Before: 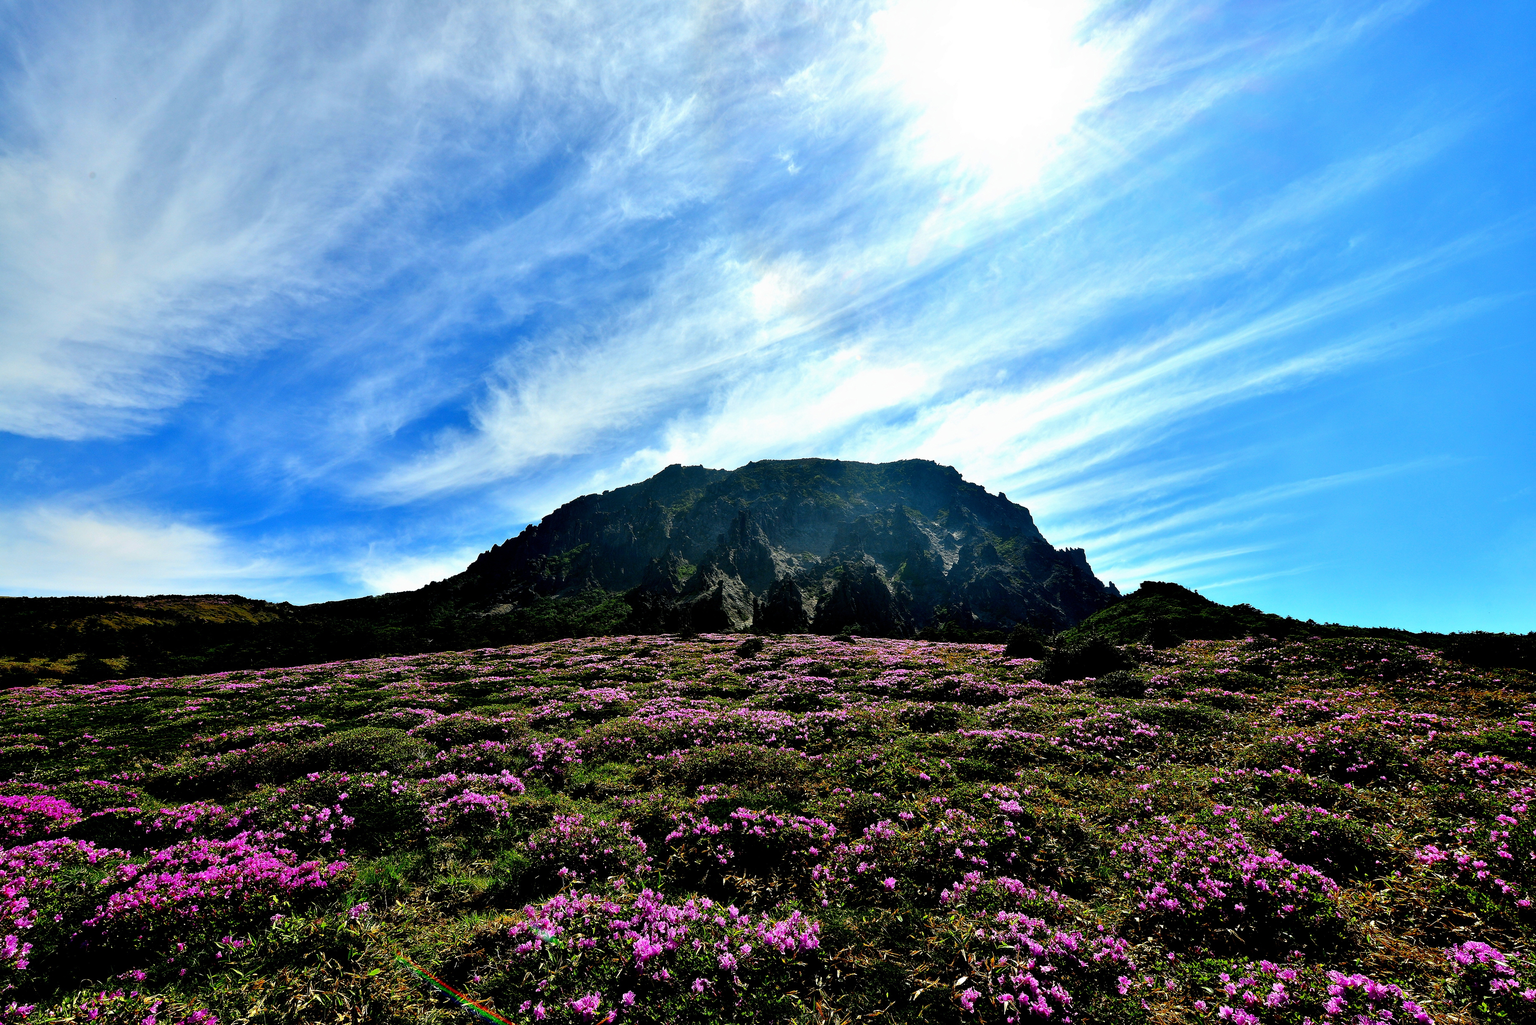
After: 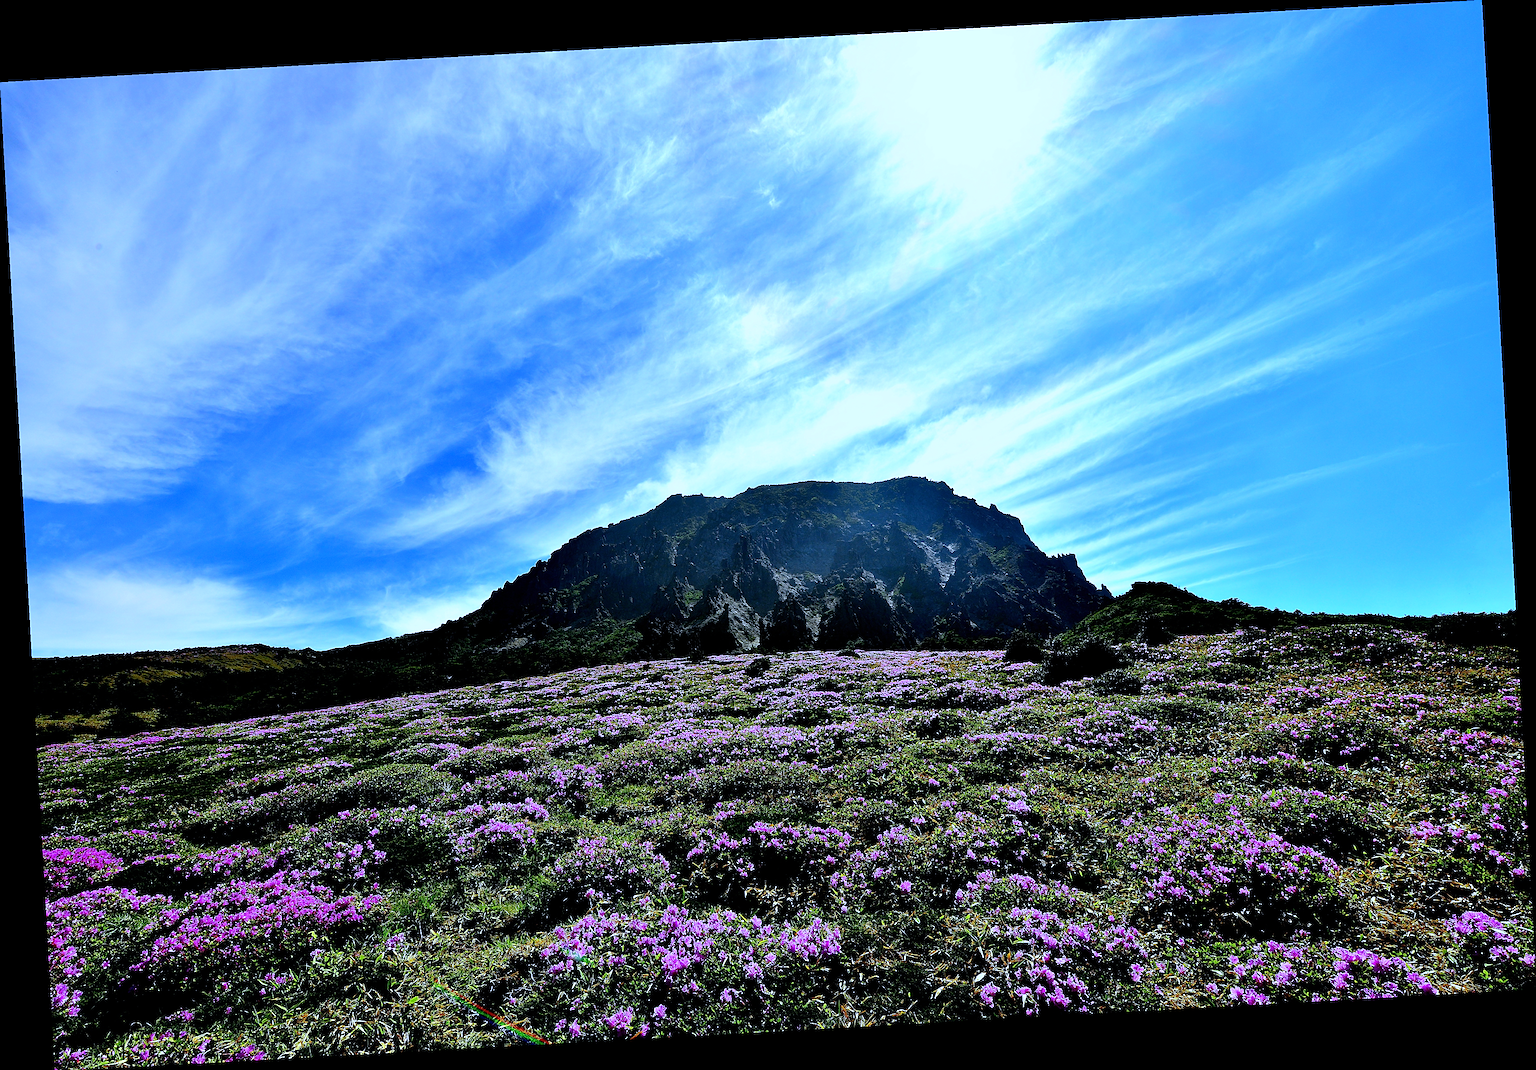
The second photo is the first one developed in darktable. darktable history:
sharpen: on, module defaults
white balance: red 0.871, blue 1.249
rotate and perspective: rotation -3.18°, automatic cropping off
